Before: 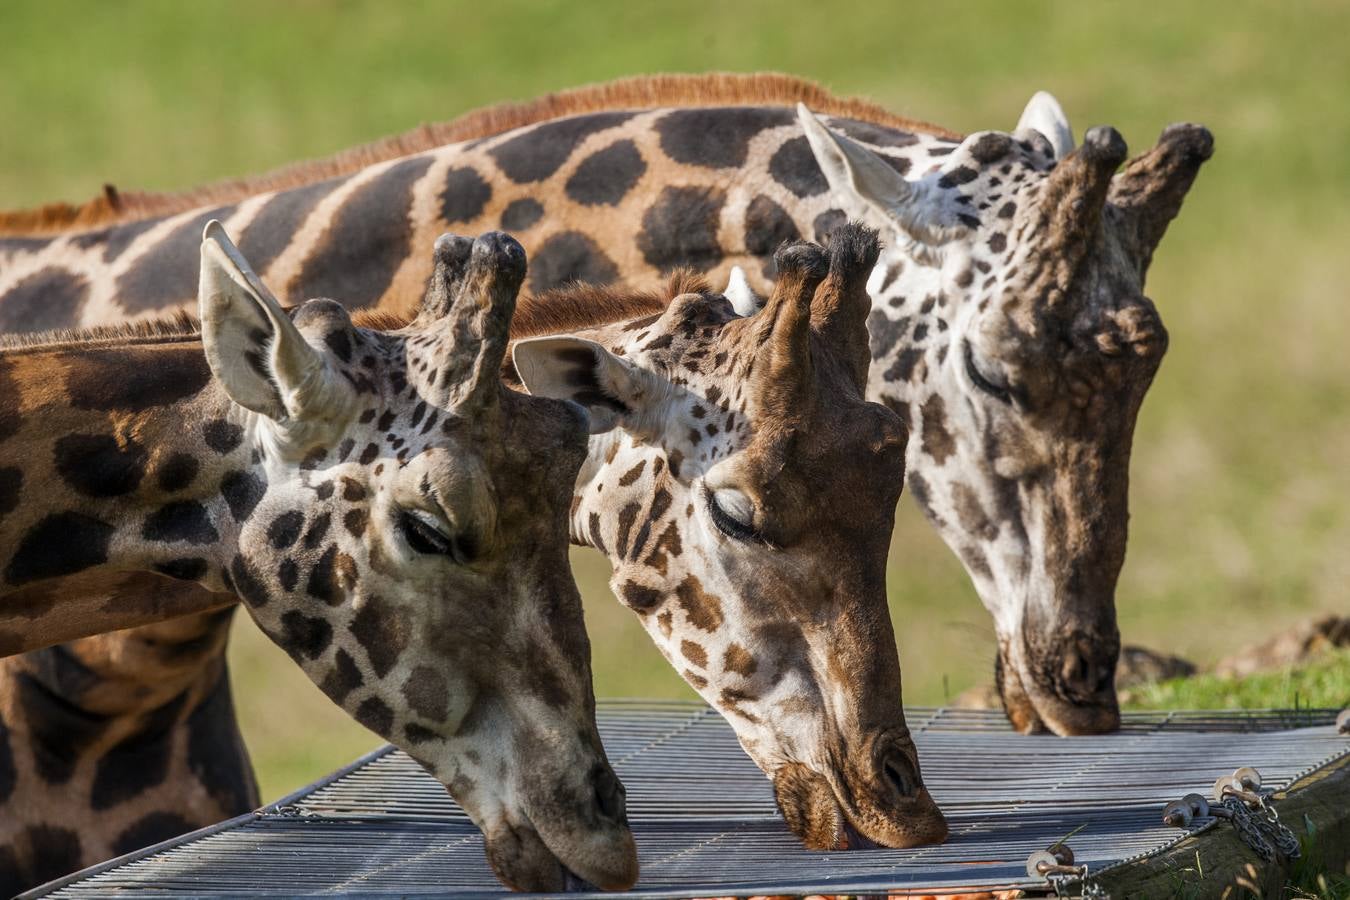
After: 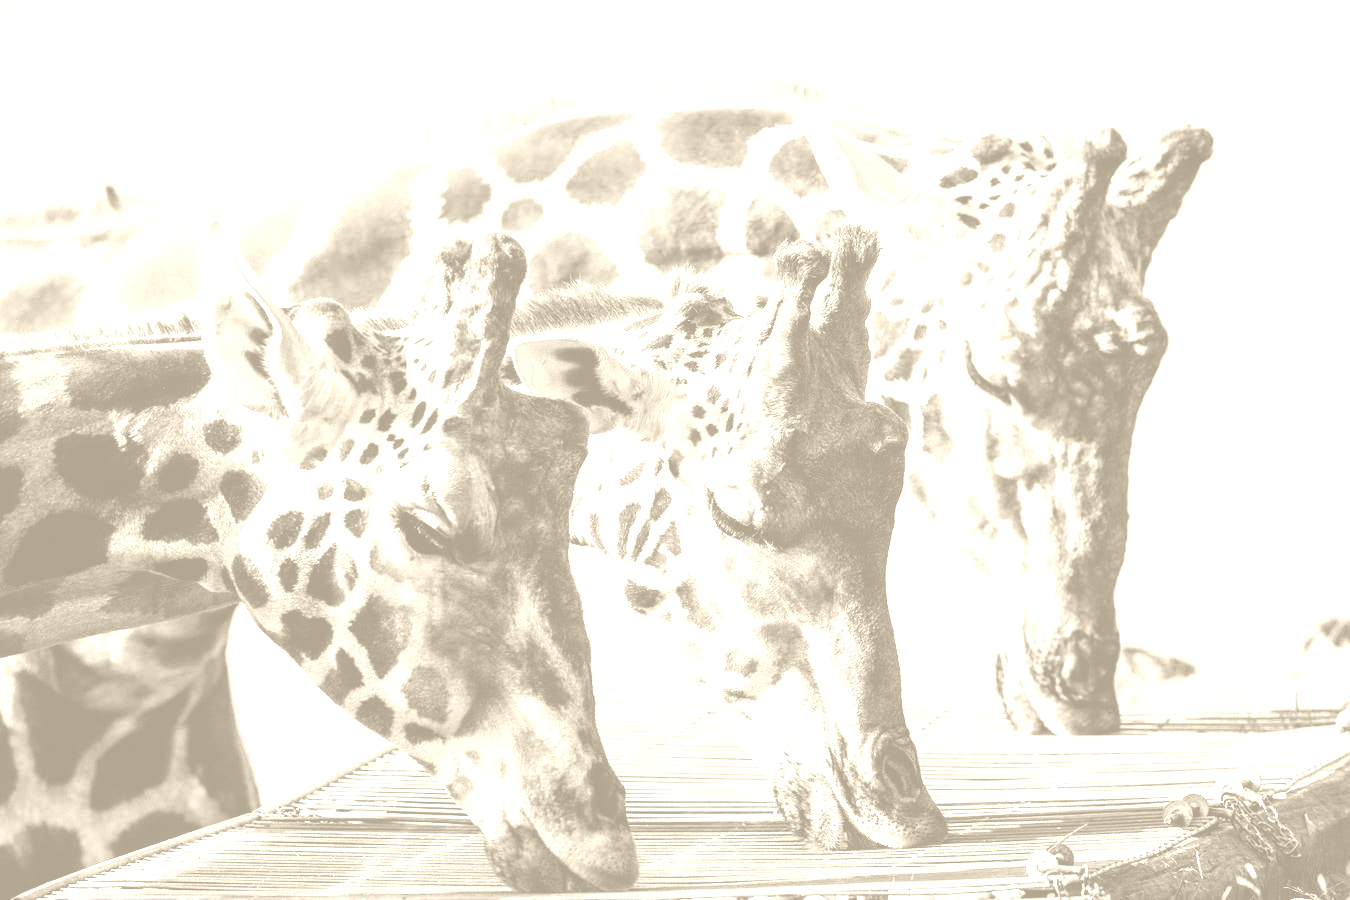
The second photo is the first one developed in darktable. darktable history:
tone curve: curves: ch0 [(0, 0) (0.004, 0) (0.133, 0.071) (0.325, 0.456) (0.832, 0.957) (1, 1)], color space Lab, linked channels, preserve colors none
colorize: hue 36°, saturation 71%, lightness 80.79%
